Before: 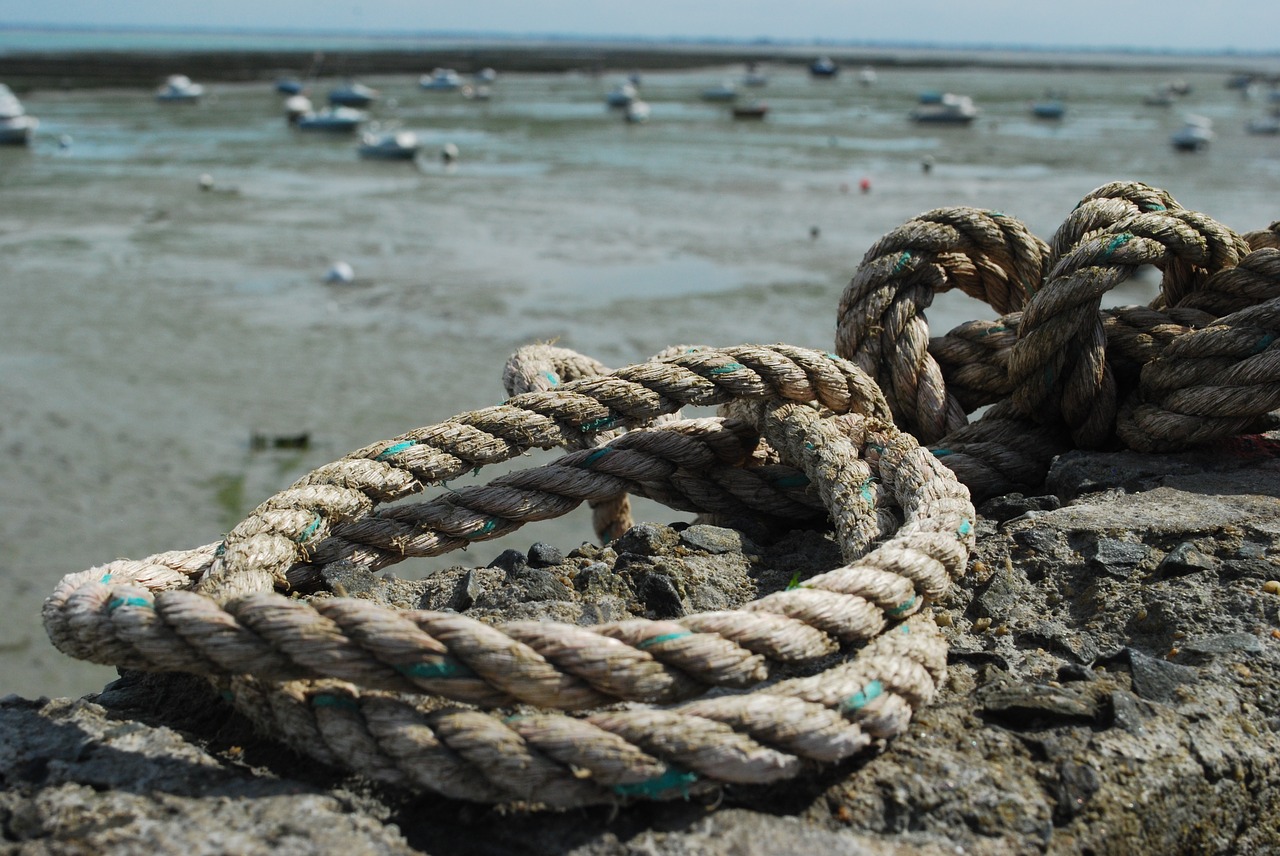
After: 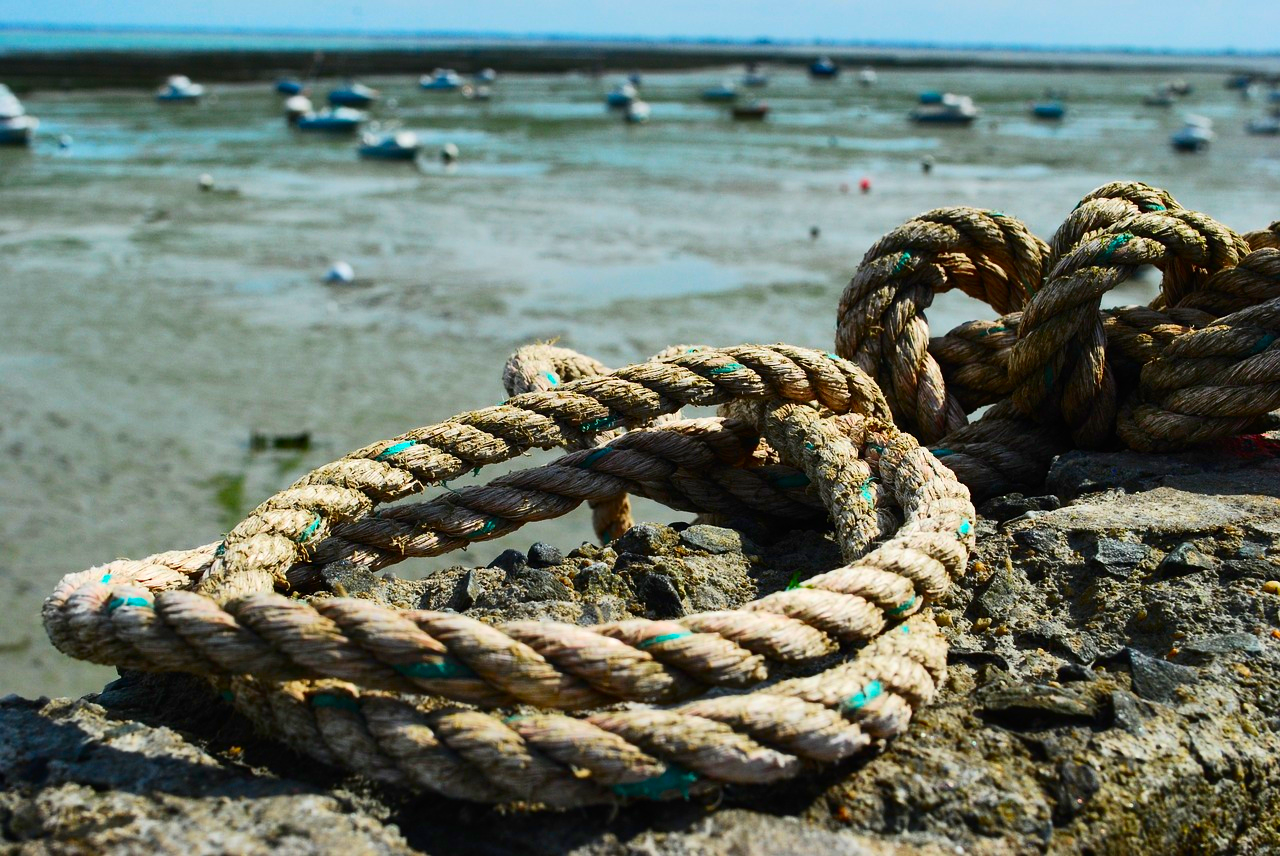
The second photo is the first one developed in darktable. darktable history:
contrast brightness saturation: contrast 0.26, brightness 0.02, saturation 0.87
shadows and highlights: soften with gaussian
